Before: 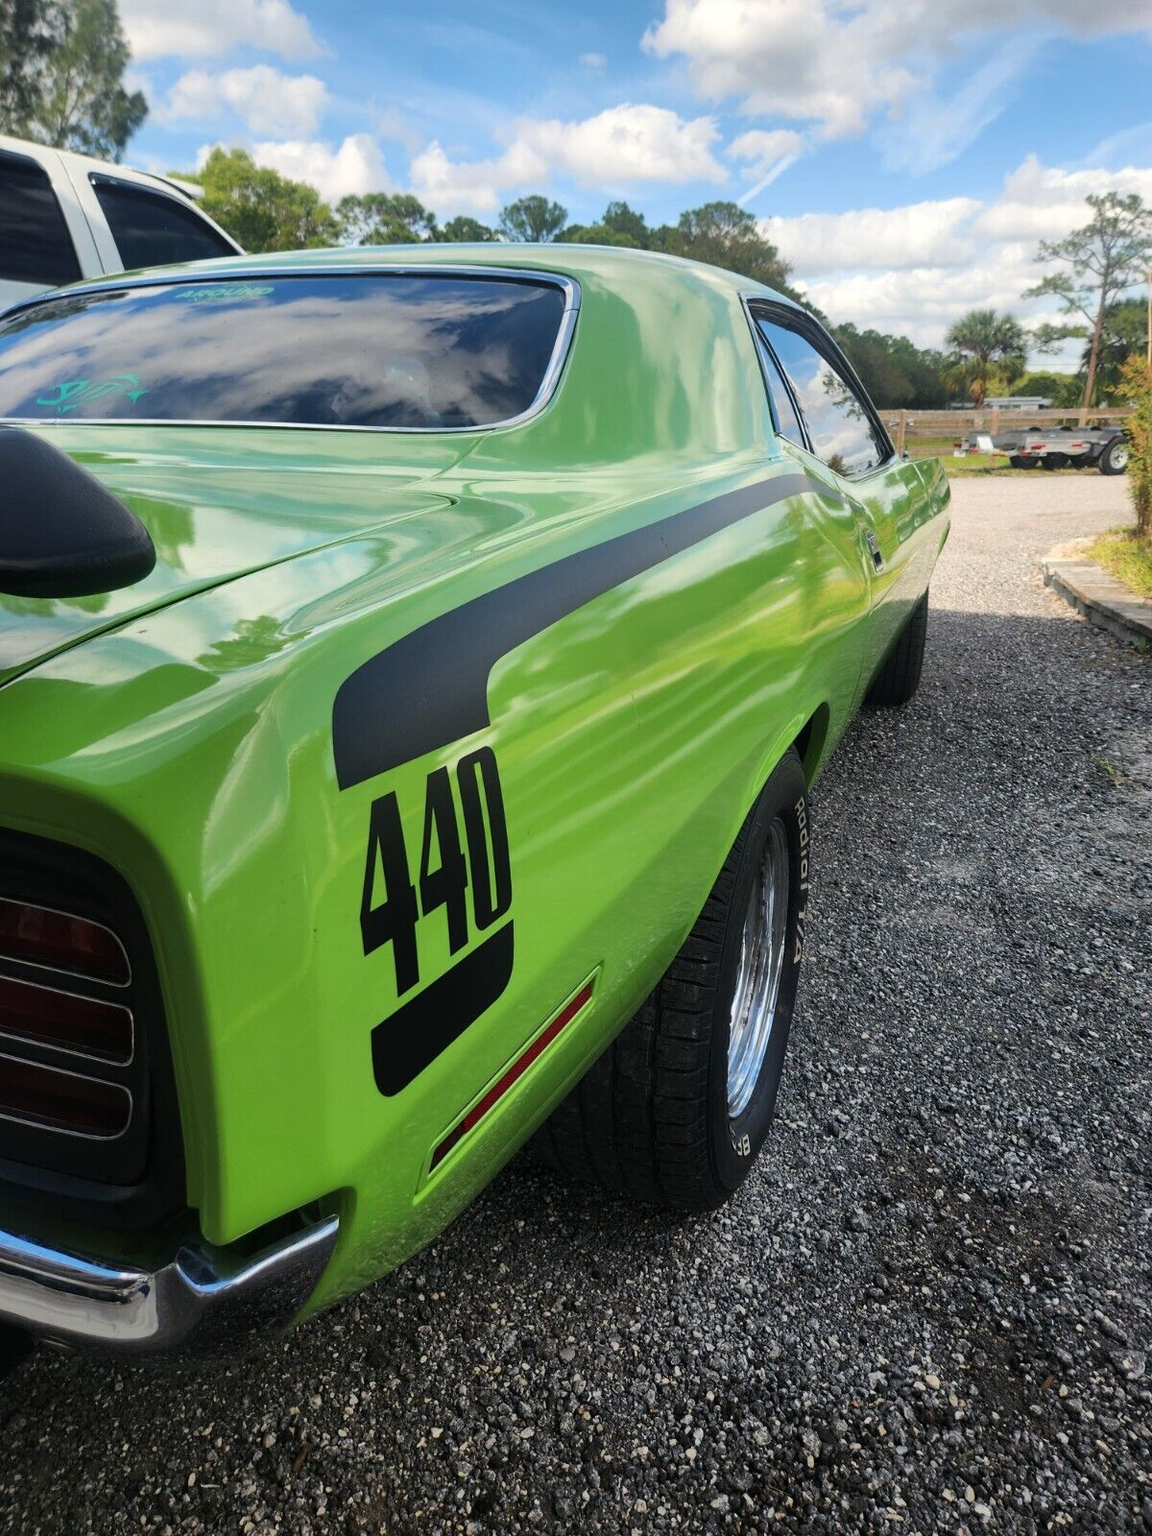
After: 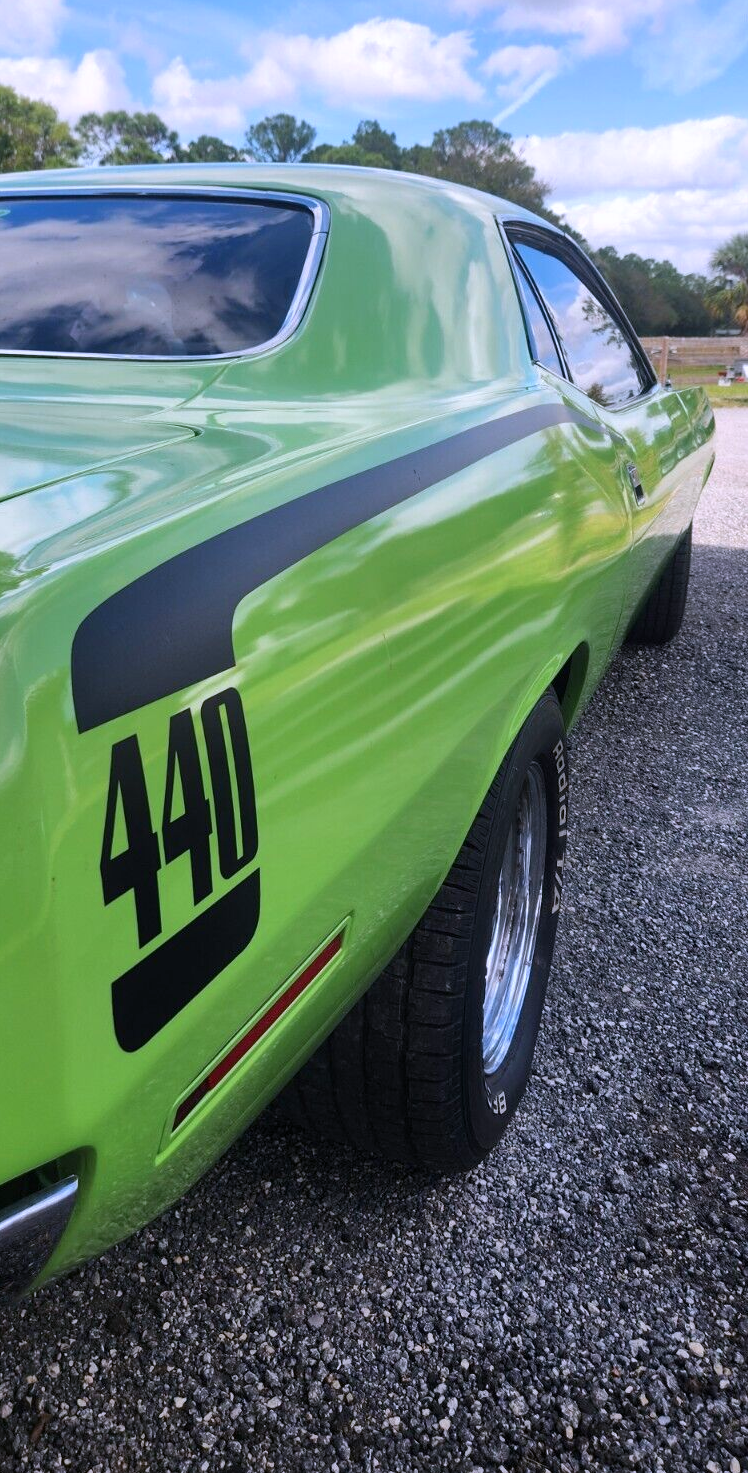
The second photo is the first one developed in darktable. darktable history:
color calibration: output R [1.063, -0.012, -0.003, 0], output B [-0.079, 0.047, 1, 0], illuminant custom, x 0.389, y 0.387, temperature 3838.64 K
crop and rotate: left 22.918%, top 5.629%, right 14.711%, bottom 2.247%
